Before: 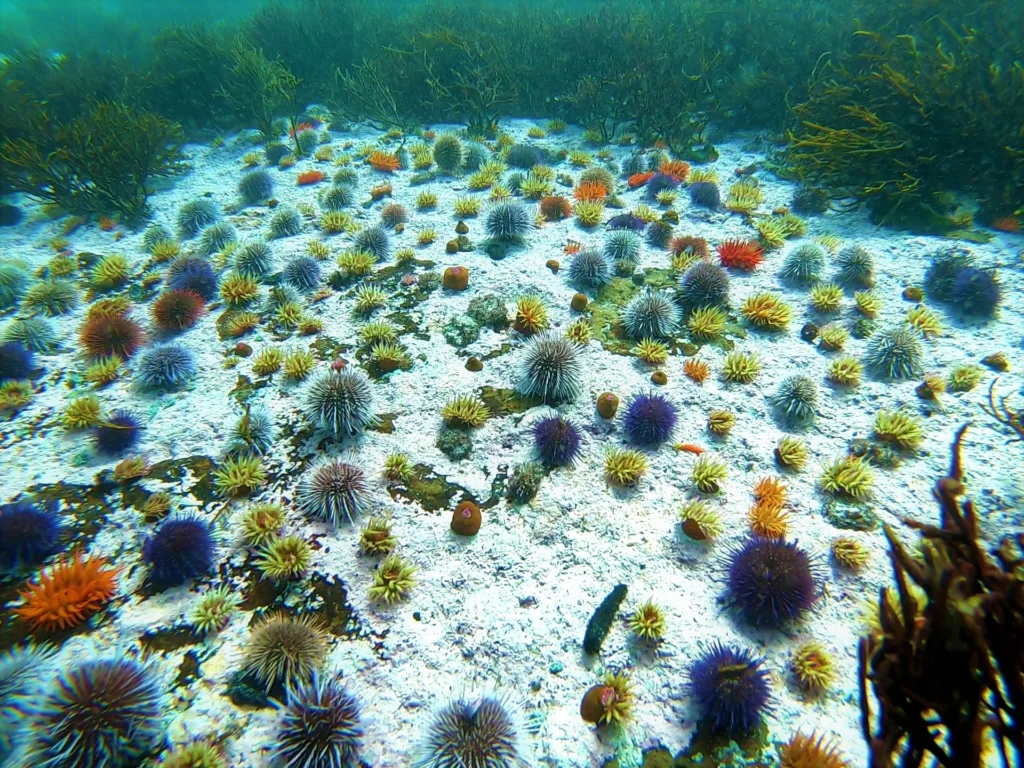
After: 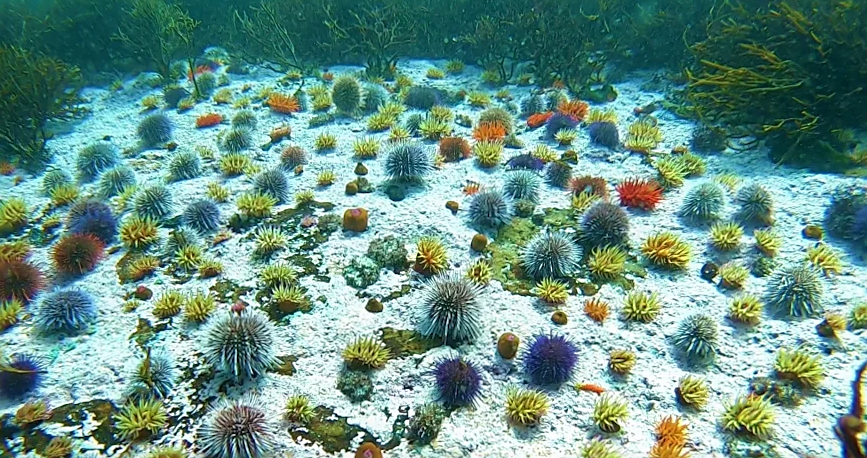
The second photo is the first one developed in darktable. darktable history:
sharpen: on, module defaults
crop and rotate: left 9.345%, top 7.22%, right 4.982%, bottom 32.331%
rotate and perspective: rotation -0.45°, automatic cropping original format, crop left 0.008, crop right 0.992, crop top 0.012, crop bottom 0.988
